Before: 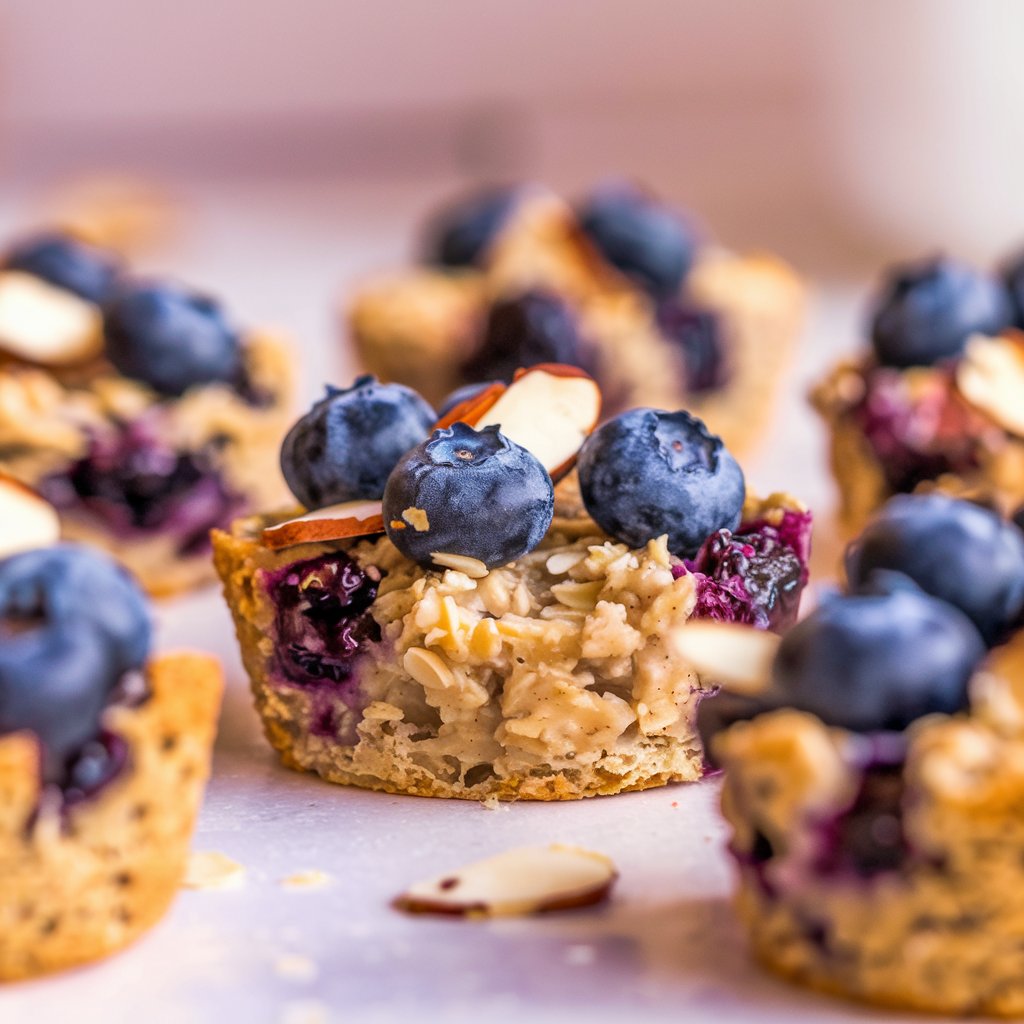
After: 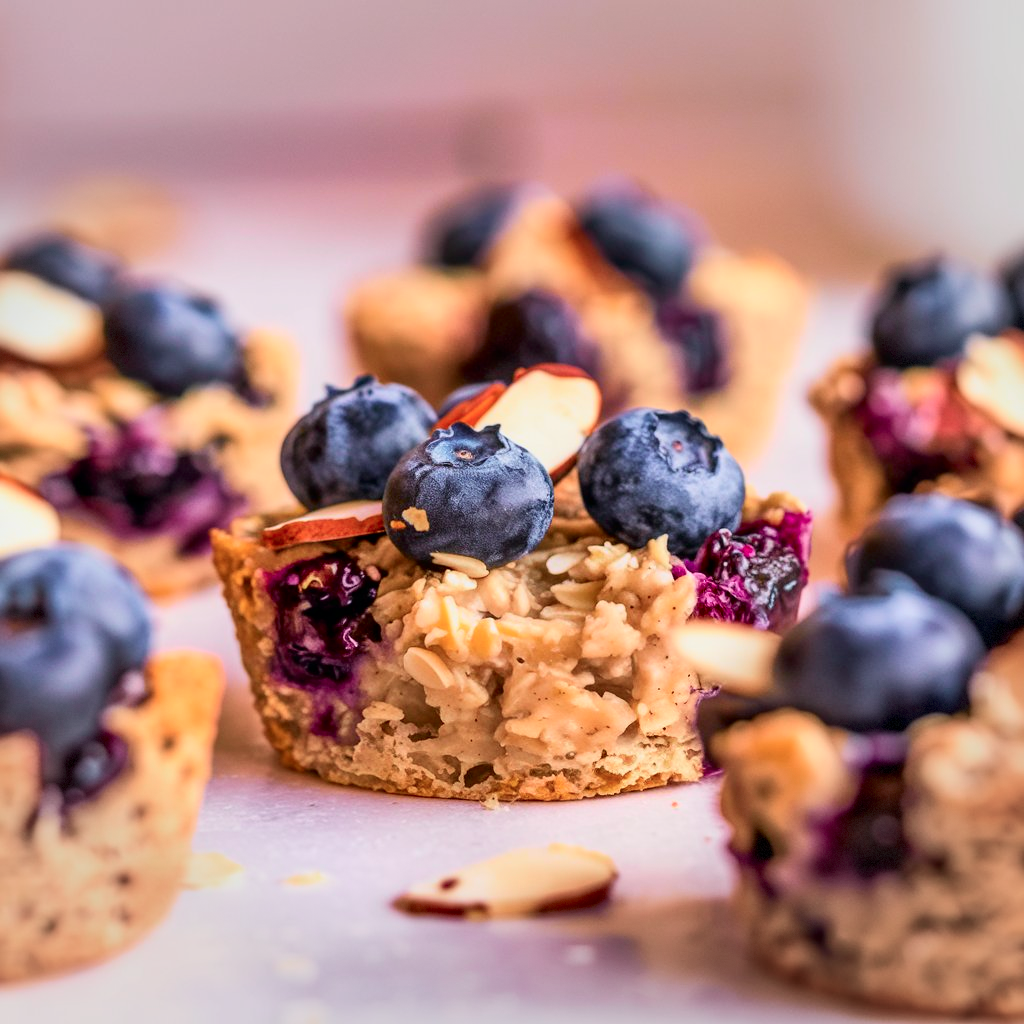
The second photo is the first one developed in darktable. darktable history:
vignetting: fall-off start 91%, fall-off radius 39.39%, brightness -0.182, saturation -0.3, width/height ratio 1.219, shape 1.3, dithering 8-bit output, unbound false
tone curve: curves: ch0 [(0, 0) (0.058, 0.027) (0.214, 0.183) (0.304, 0.288) (0.522, 0.549) (0.658, 0.7) (0.741, 0.775) (0.844, 0.866) (0.986, 0.957)]; ch1 [(0, 0) (0.172, 0.123) (0.312, 0.296) (0.437, 0.429) (0.471, 0.469) (0.502, 0.5) (0.513, 0.515) (0.572, 0.603) (0.617, 0.653) (0.68, 0.724) (0.889, 0.924) (1, 1)]; ch2 [(0, 0) (0.411, 0.424) (0.489, 0.49) (0.502, 0.5) (0.517, 0.519) (0.549, 0.578) (0.604, 0.628) (0.693, 0.686) (1, 1)], color space Lab, independent channels, preserve colors none
